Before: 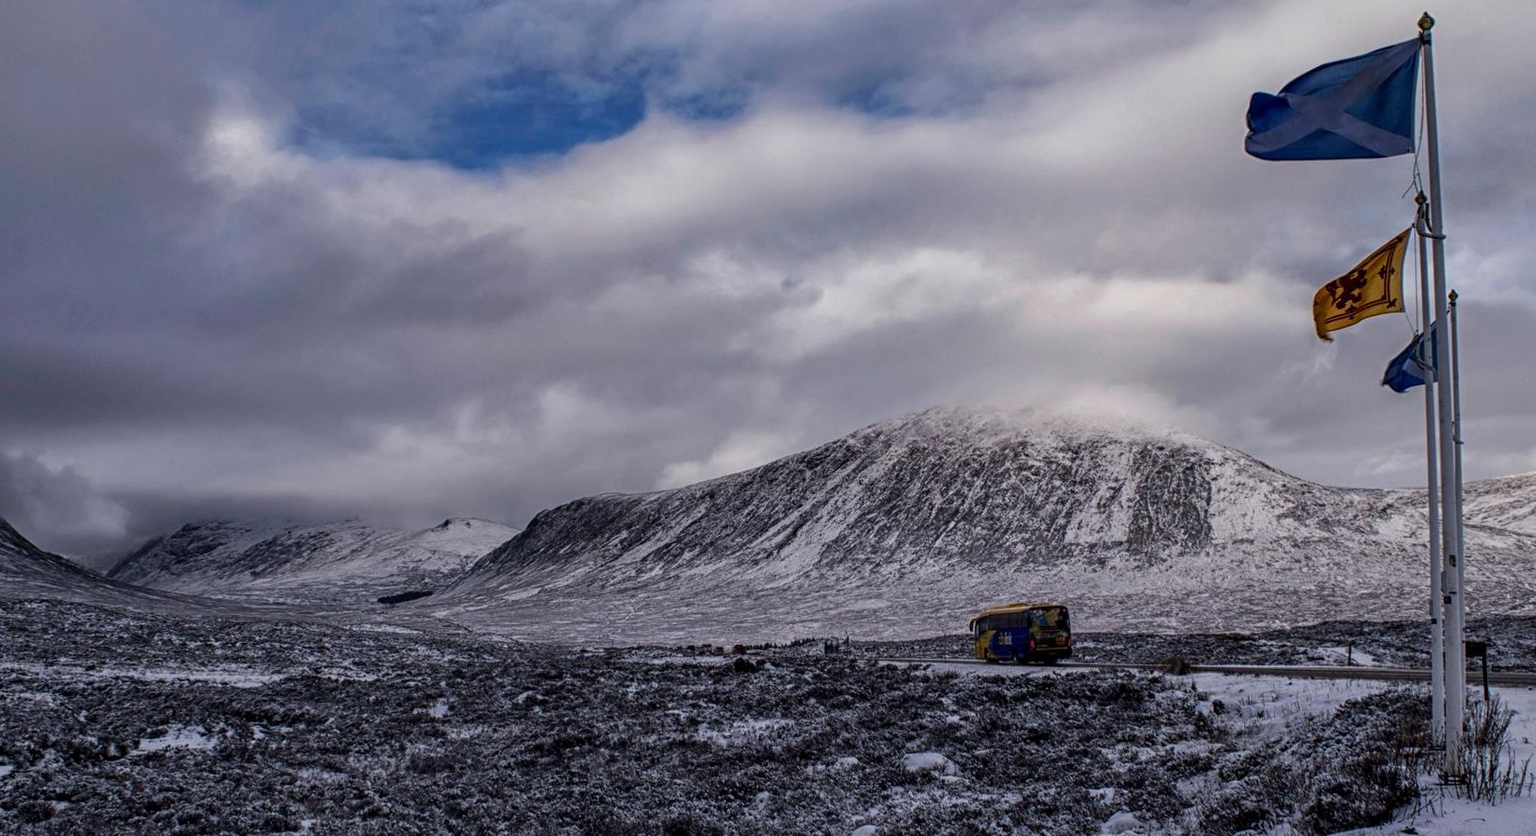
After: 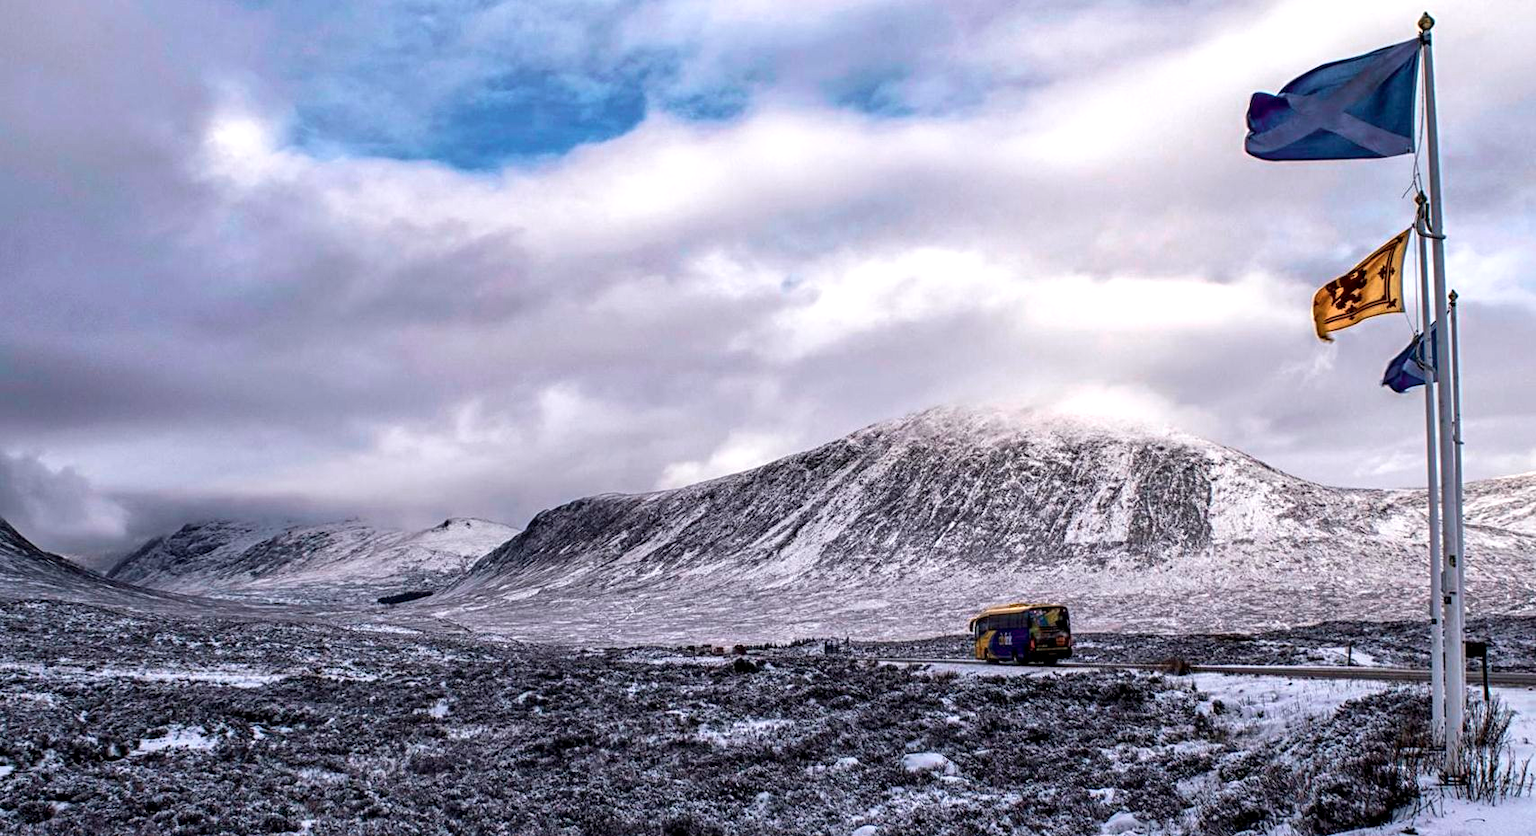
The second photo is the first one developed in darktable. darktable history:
color zones: curves: ch0 [(0.018, 0.548) (0.197, 0.654) (0.425, 0.447) (0.605, 0.658) (0.732, 0.579)]; ch1 [(0.105, 0.531) (0.224, 0.531) (0.386, 0.39) (0.618, 0.456) (0.732, 0.456) (0.956, 0.421)]; ch2 [(0.039, 0.583) (0.215, 0.465) (0.399, 0.544) (0.465, 0.548) (0.614, 0.447) (0.724, 0.43) (0.882, 0.623) (0.956, 0.632)]
exposure: black level correction 0.001, exposure 1 EV, compensate highlight preservation false
velvia: on, module defaults
